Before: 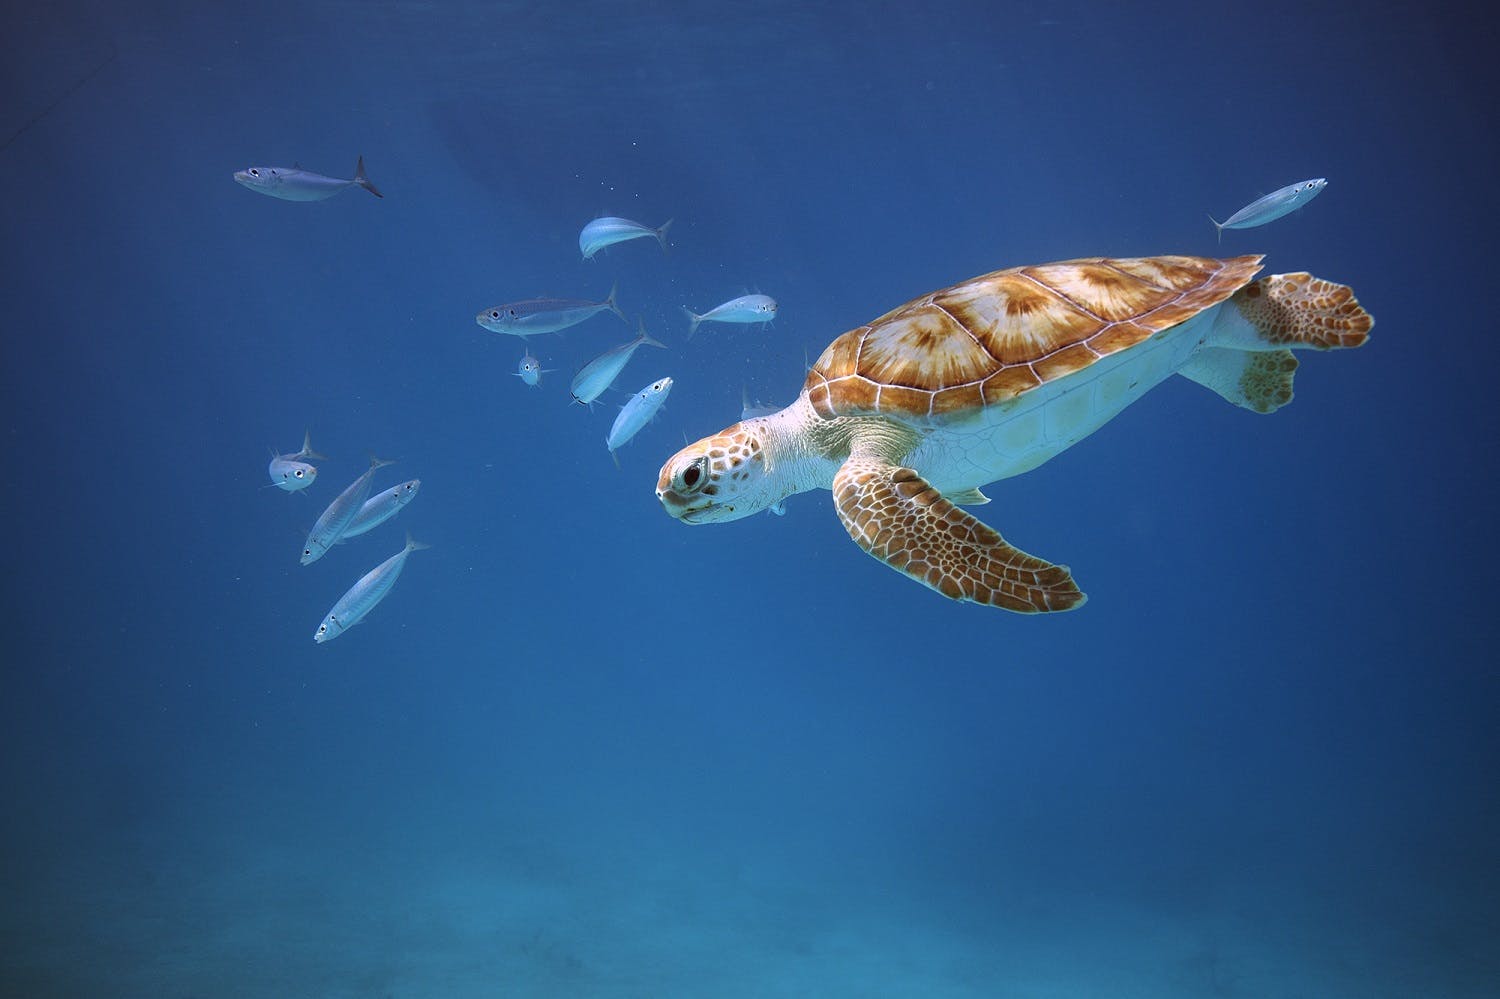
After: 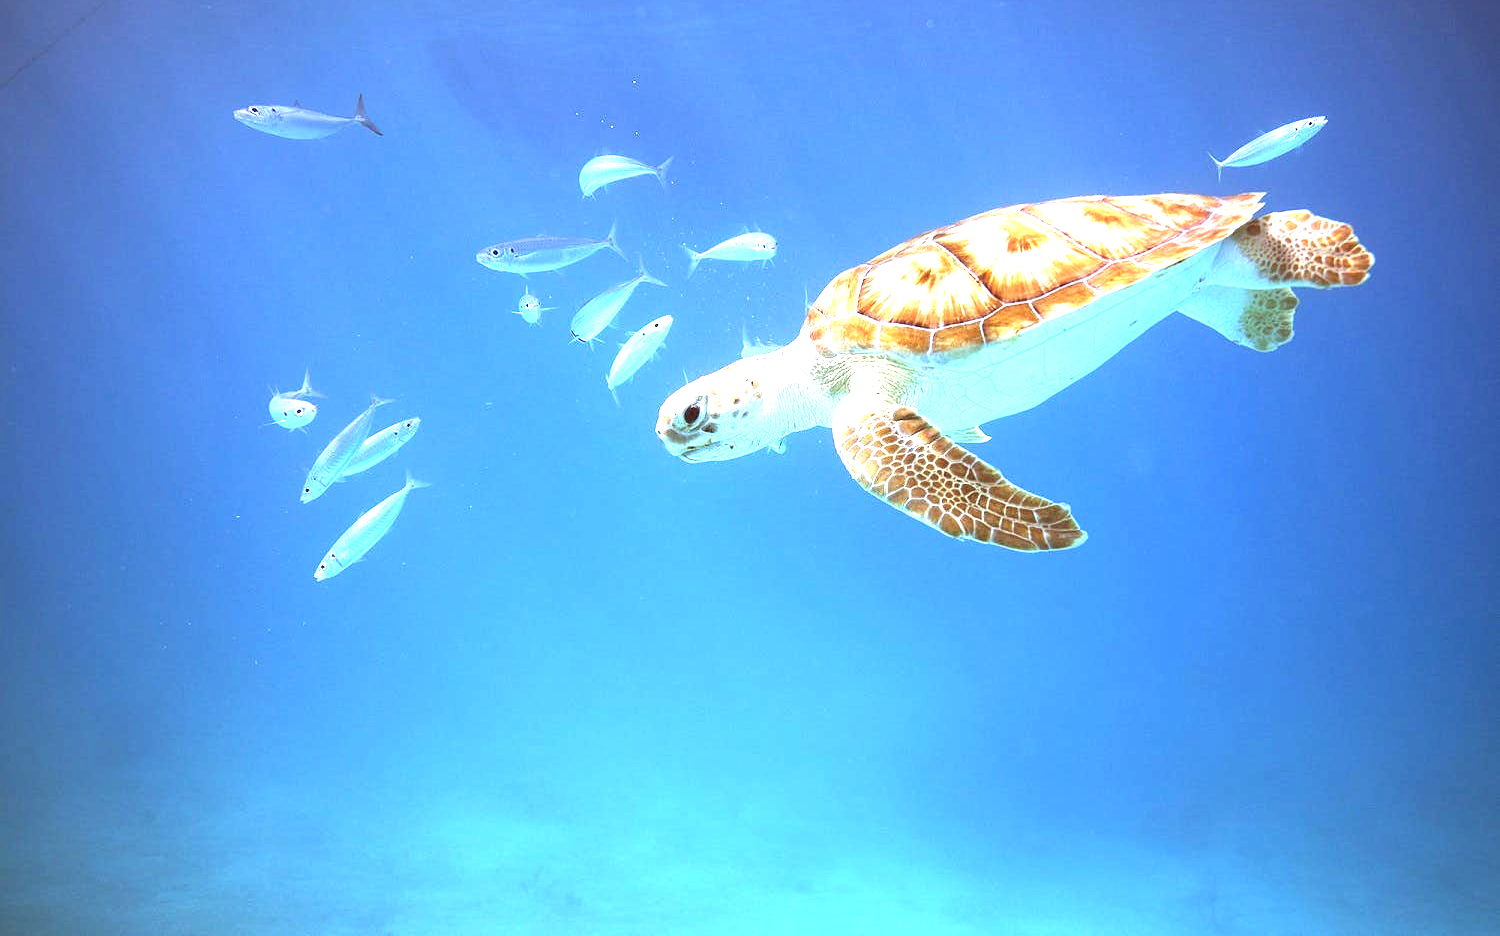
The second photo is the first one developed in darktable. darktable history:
crop and rotate: top 6.25%
exposure: exposure 2.207 EV, compensate highlight preservation false
